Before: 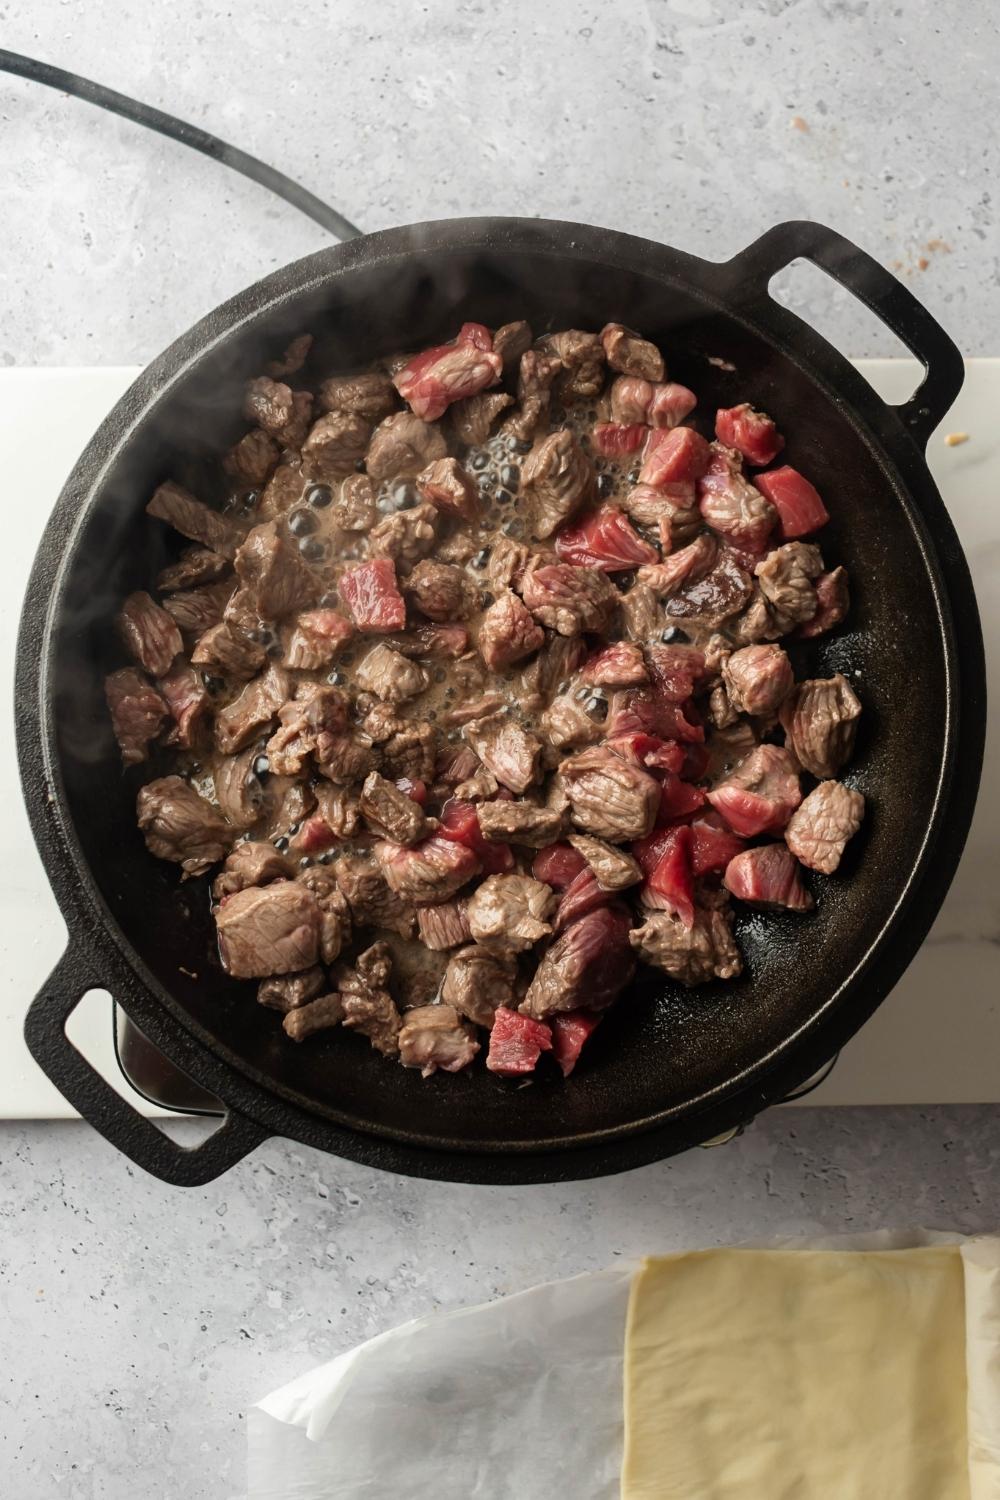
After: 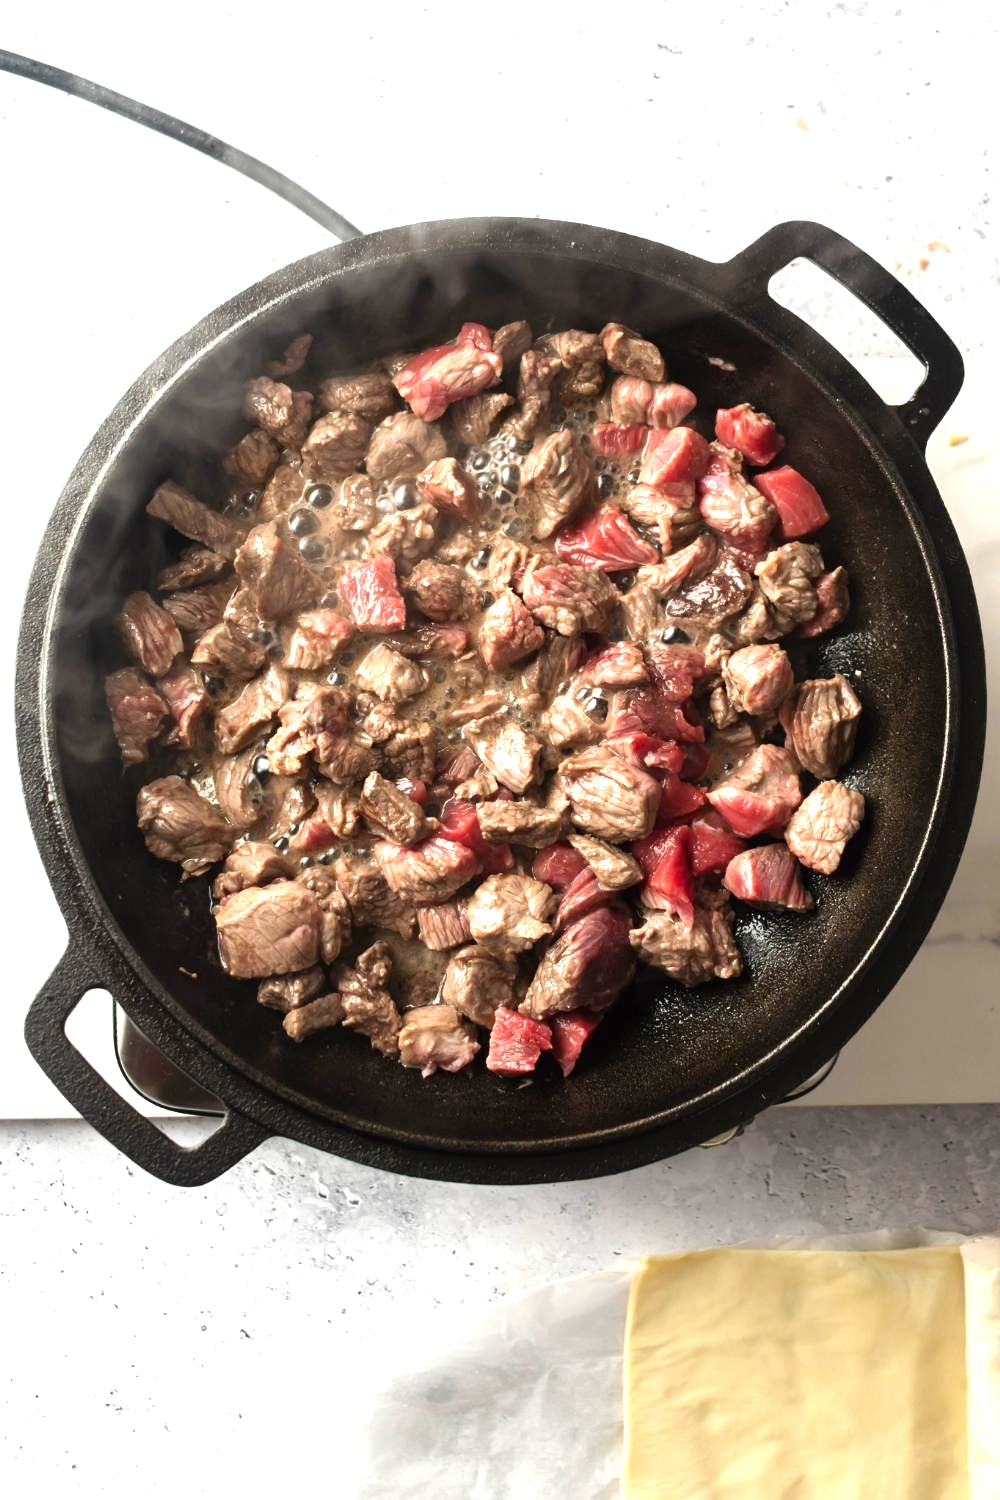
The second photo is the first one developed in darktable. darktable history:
exposure: black level correction 0, exposure 1.121 EV, compensate highlight preservation false
